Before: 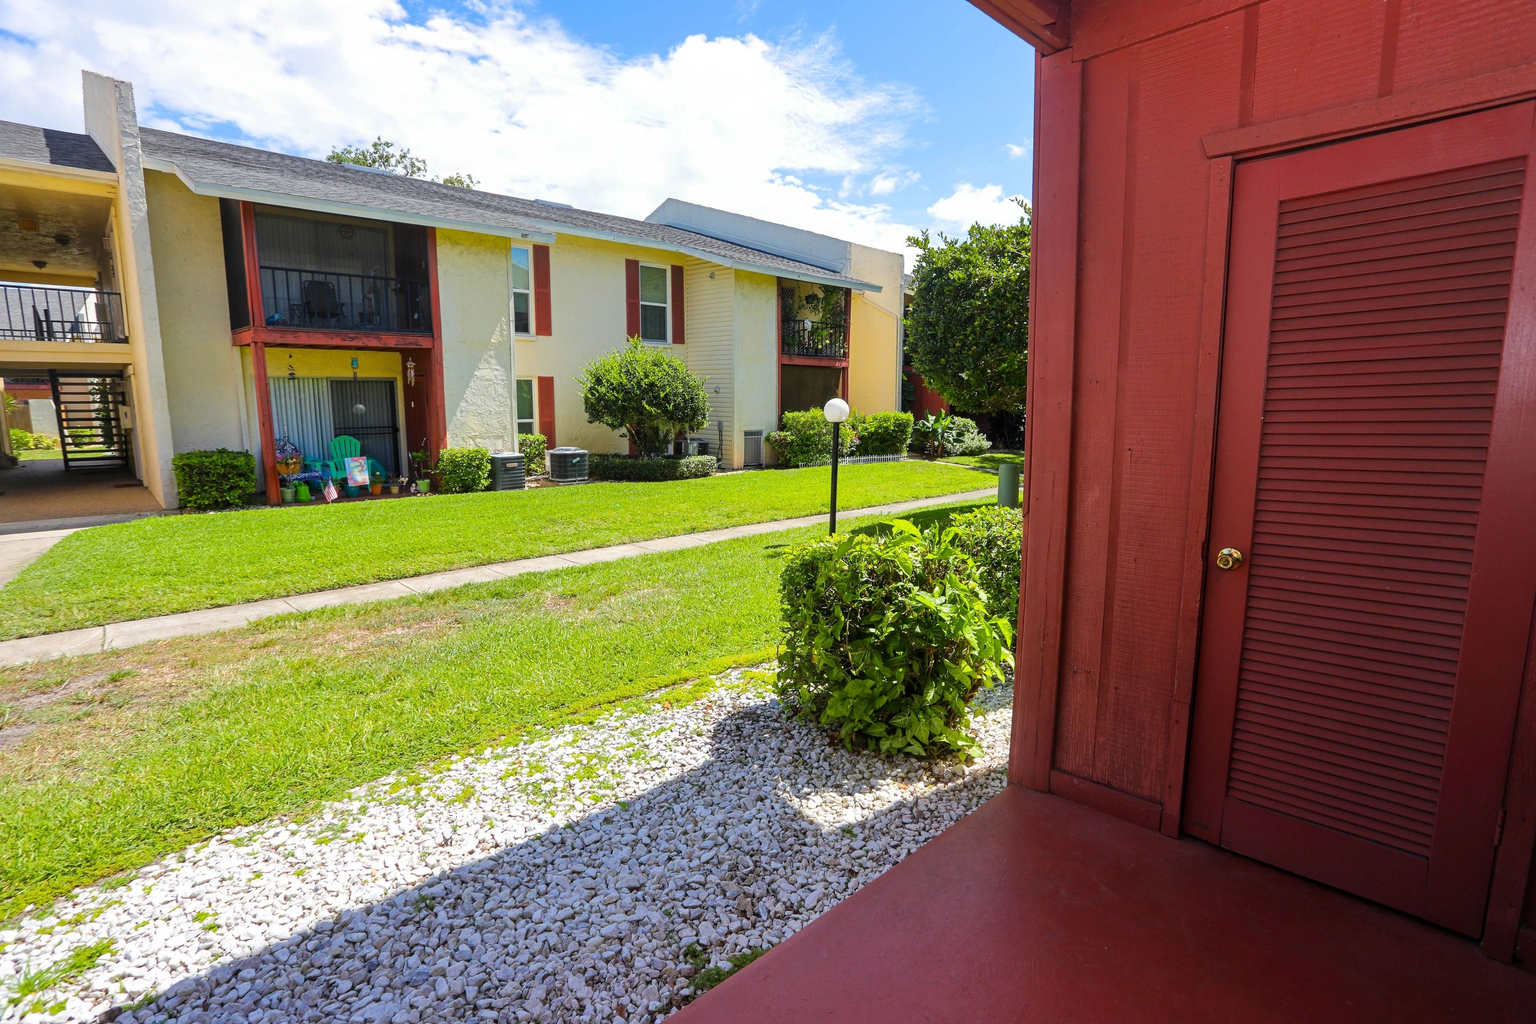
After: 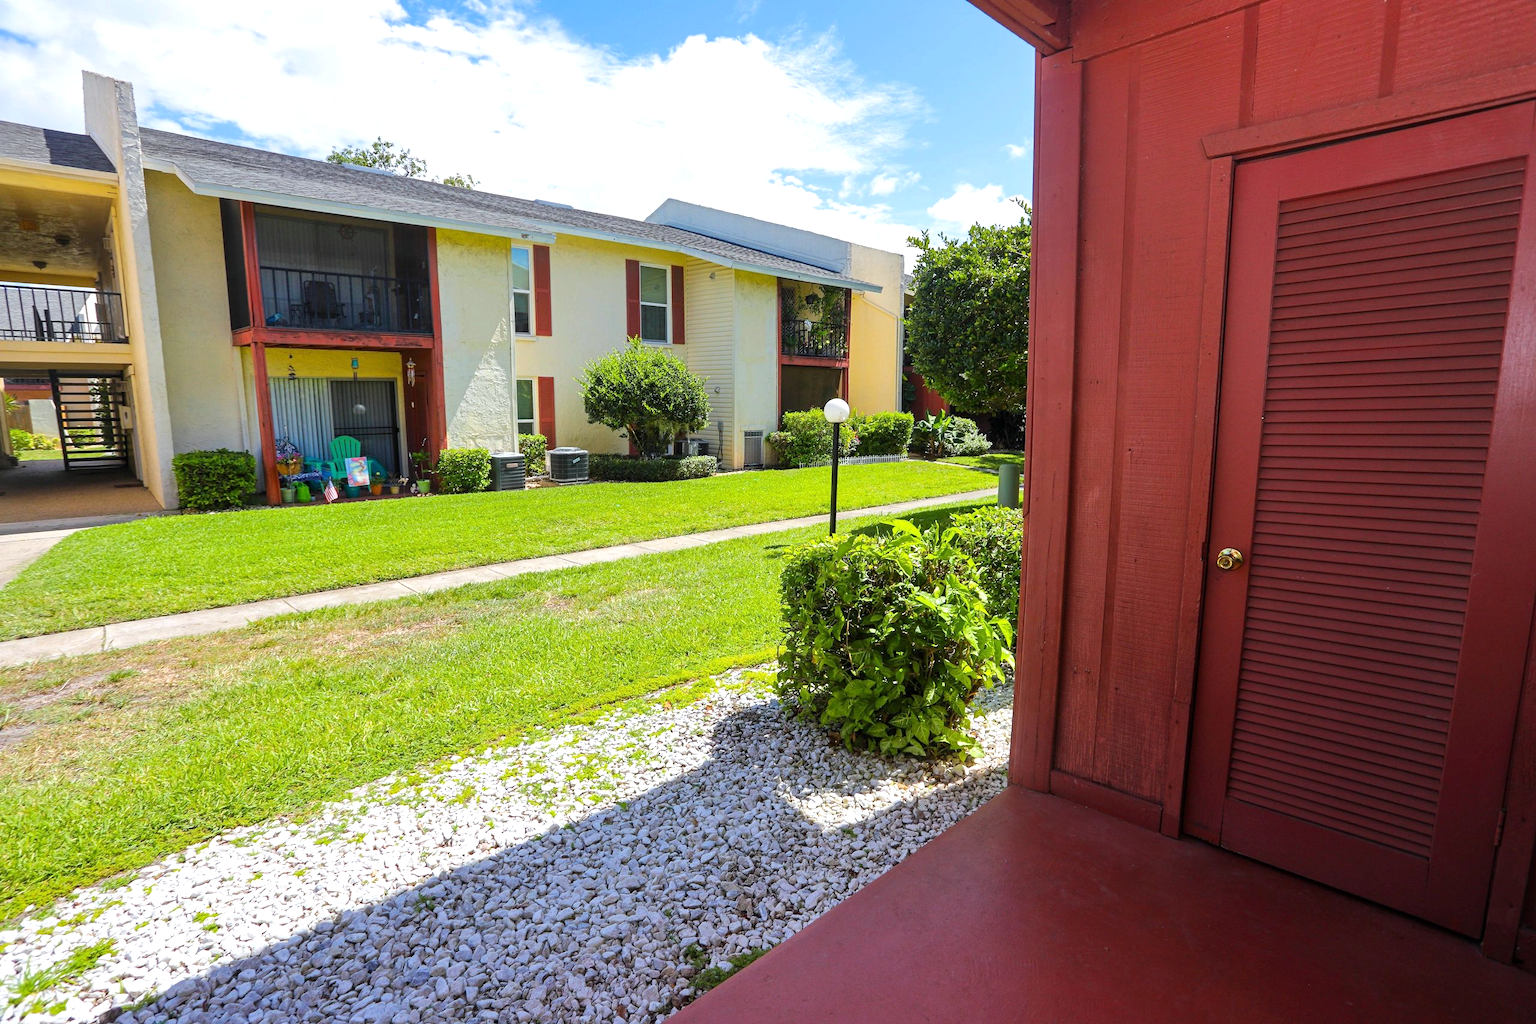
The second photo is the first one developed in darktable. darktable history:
white balance: red 0.988, blue 1.017
exposure: exposure 0.217 EV, compensate highlight preservation false
